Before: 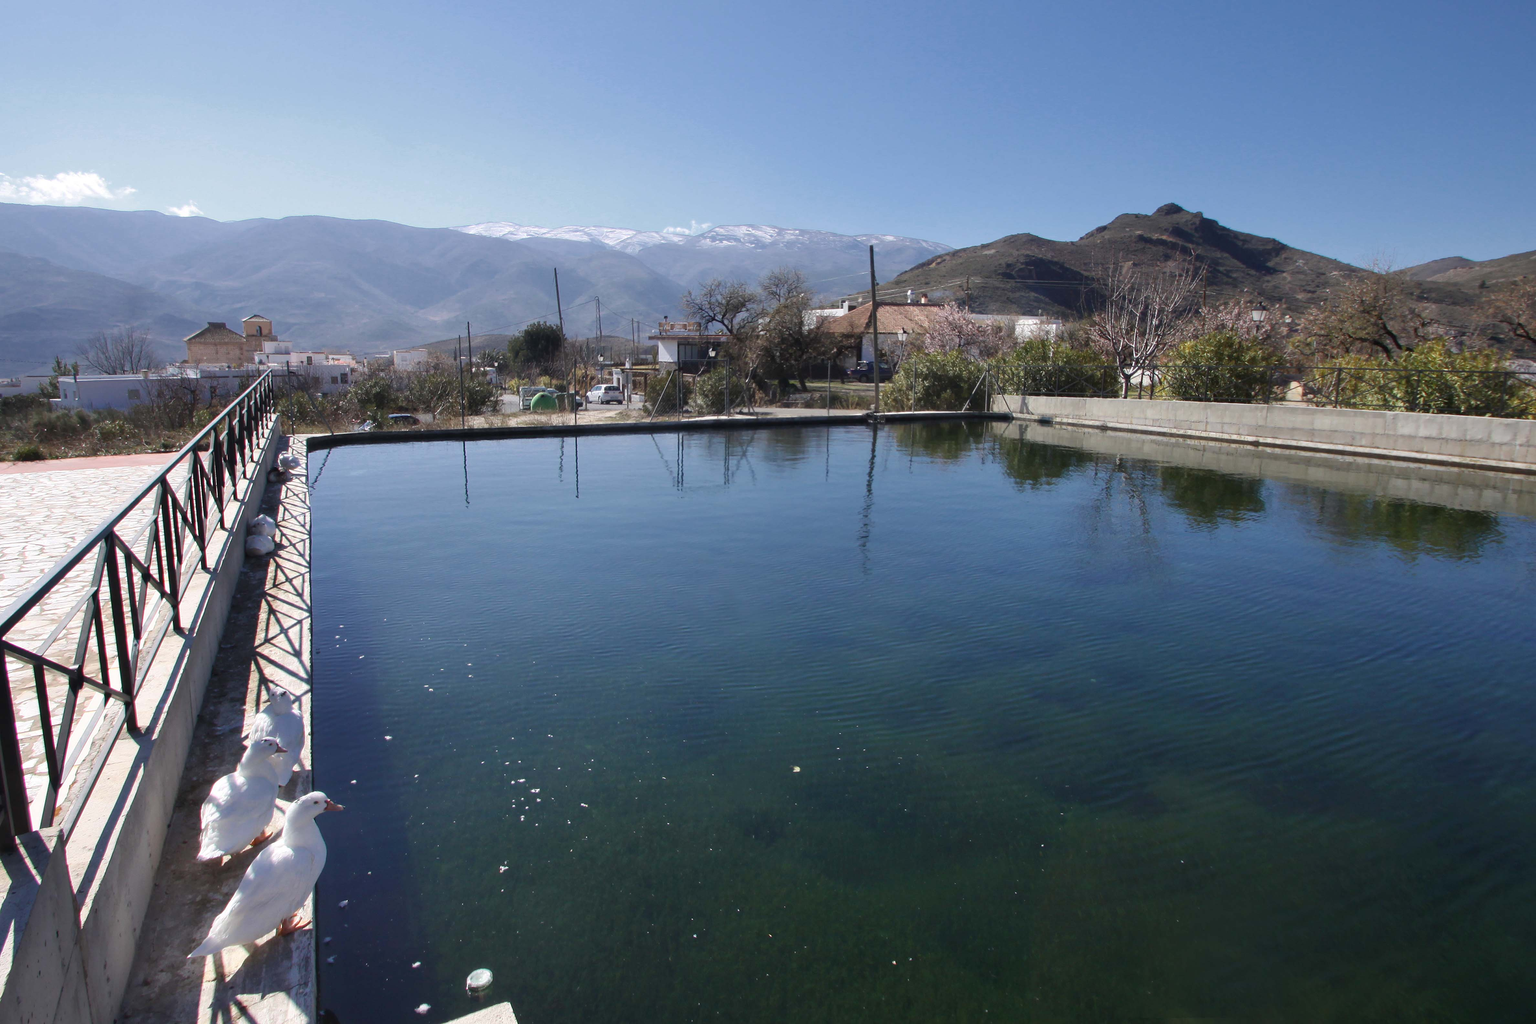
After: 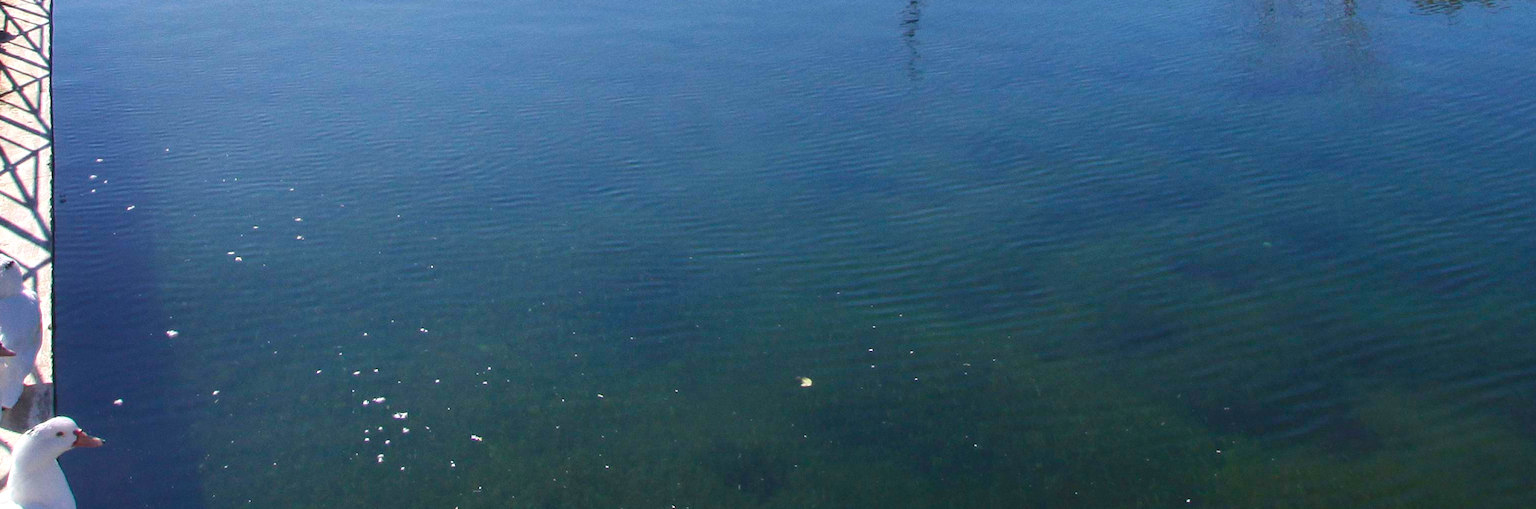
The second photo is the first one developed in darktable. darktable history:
exposure: exposure 0.207 EV, compensate highlight preservation false
grain: coarseness 0.09 ISO
crop: left 18.091%, top 51.13%, right 17.525%, bottom 16.85%
color balance rgb: perceptual saturation grading › global saturation 25%, global vibrance 20%
